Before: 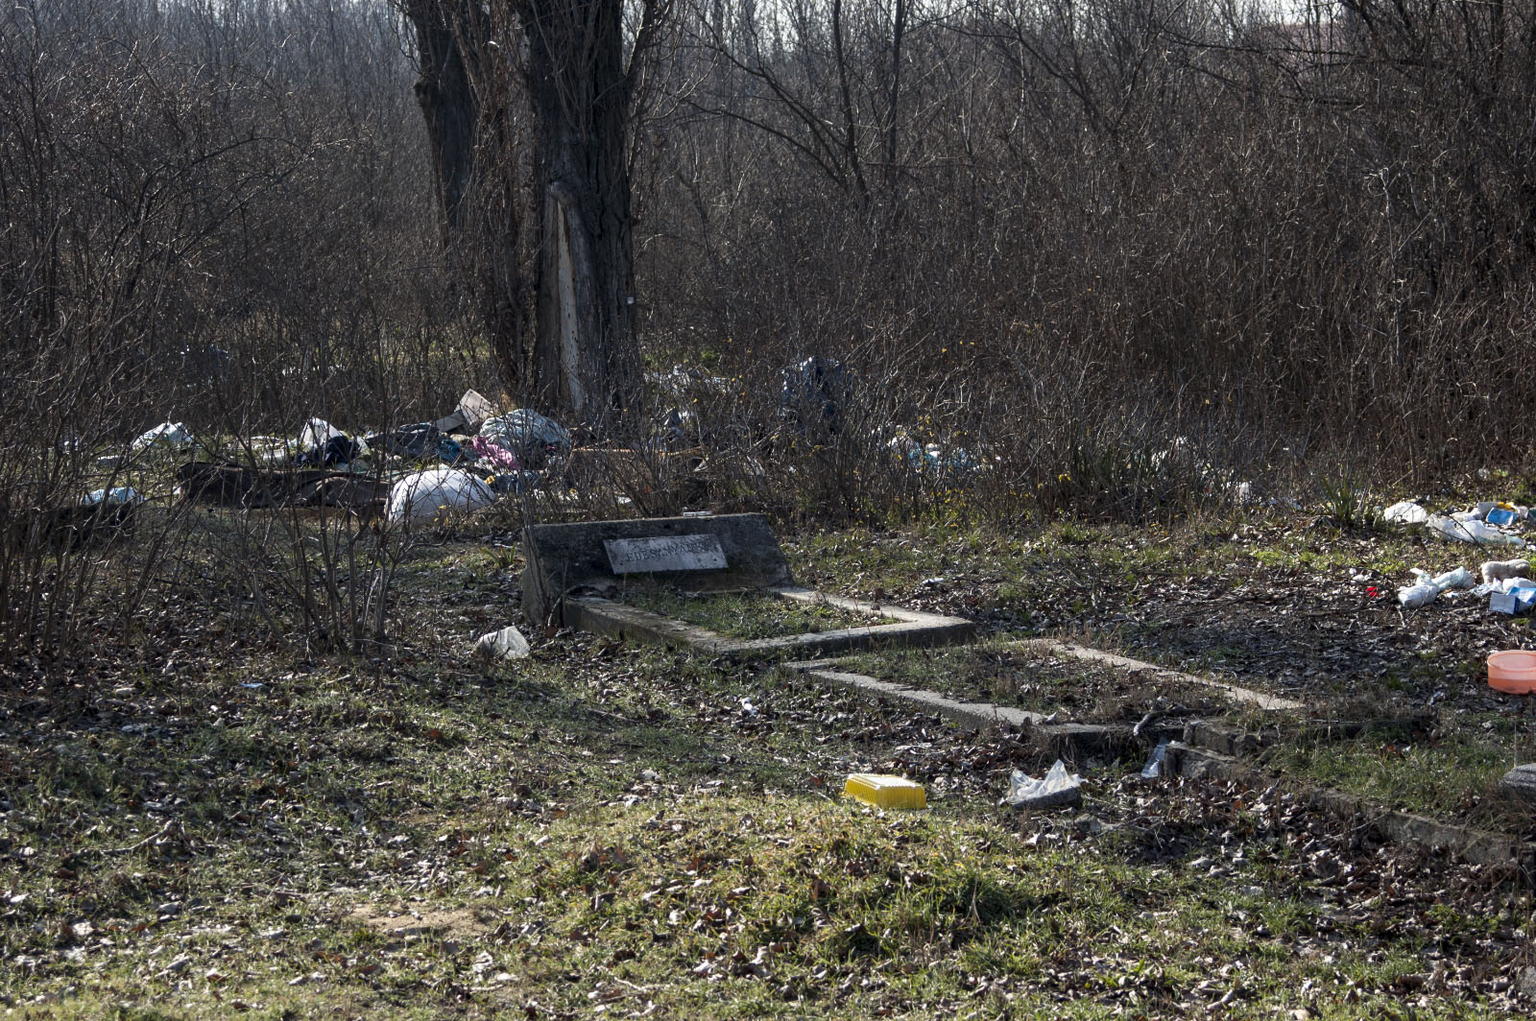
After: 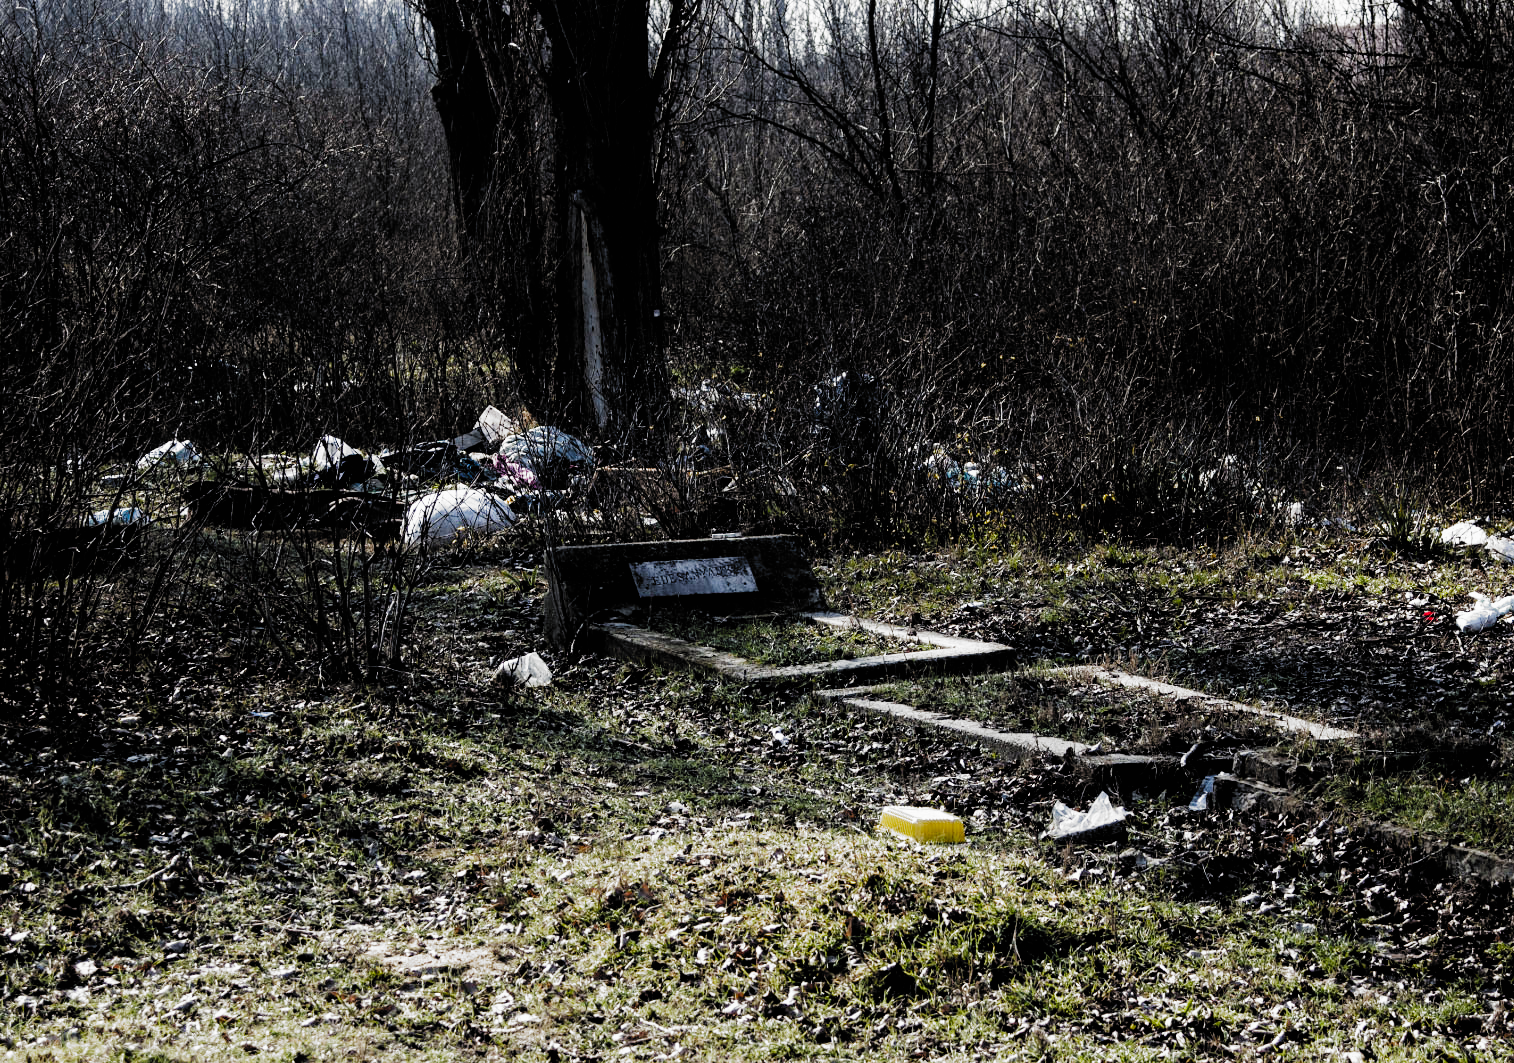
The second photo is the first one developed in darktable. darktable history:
tone equalizer: -8 EV -0.761 EV, -7 EV -0.69 EV, -6 EV -0.603 EV, -5 EV -0.377 EV, -3 EV 0.402 EV, -2 EV 0.6 EV, -1 EV 0.692 EV, +0 EV 0.751 EV, mask exposure compensation -0.515 EV
crop and rotate: left 0%, right 5.319%
filmic rgb: black relative exposure -5.04 EV, white relative exposure 3.97 EV, hardness 2.88, contrast 1.403, highlights saturation mix -31.33%, add noise in highlights 0.001, preserve chrominance no, color science v3 (2019), use custom middle-gray values true, contrast in highlights soft
